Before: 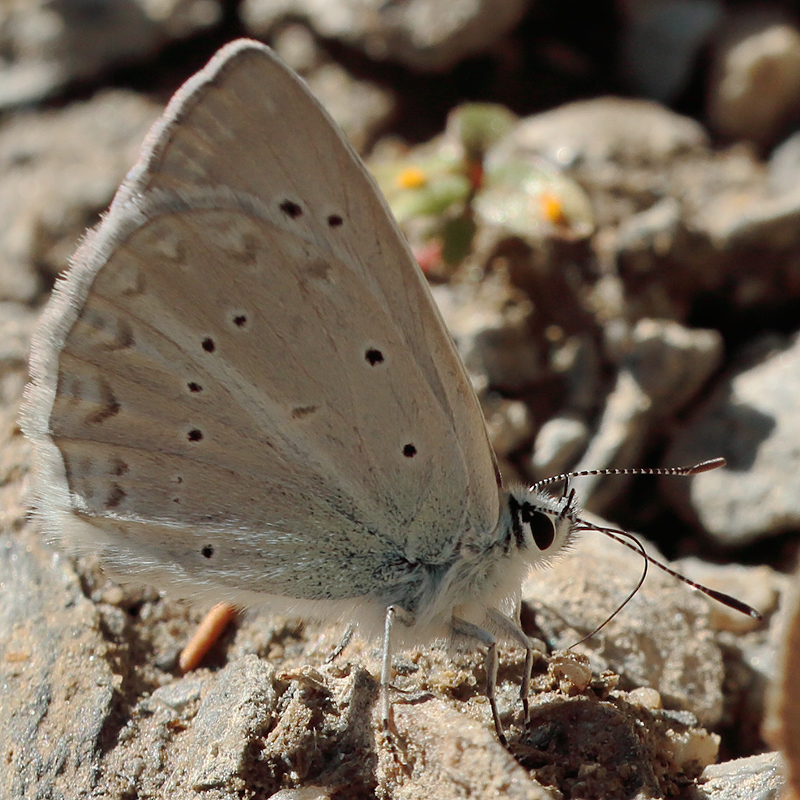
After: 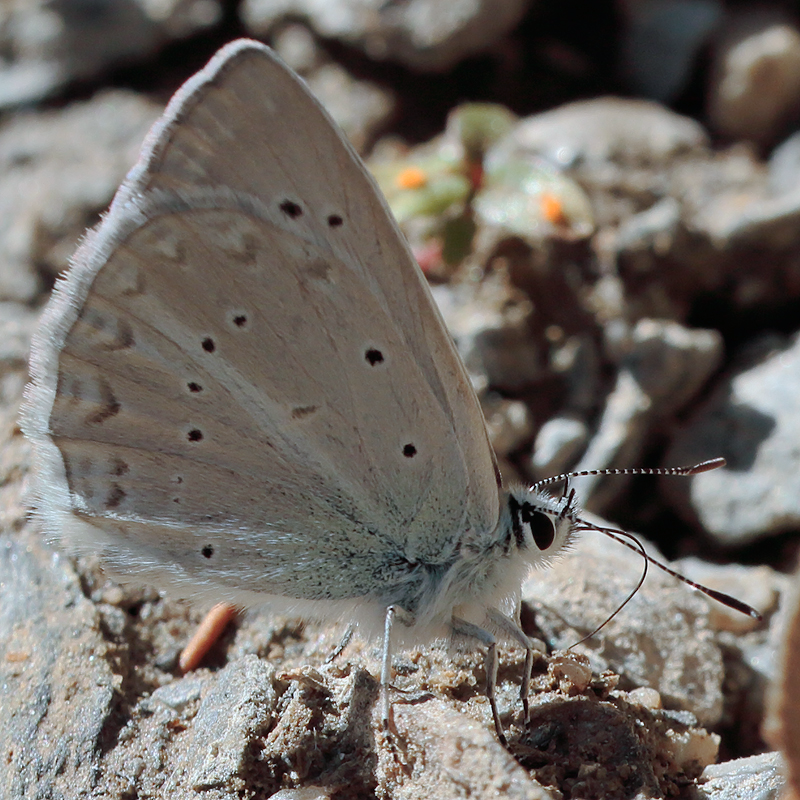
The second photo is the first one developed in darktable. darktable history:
color calibration: x 0.37, y 0.382, temperature 4310.58 K
color zones: curves: ch1 [(0, 0.469) (0.072, 0.457) (0.243, 0.494) (0.429, 0.5) (0.571, 0.5) (0.714, 0.5) (0.857, 0.5) (1, 0.469)]; ch2 [(0, 0.499) (0.143, 0.467) (0.242, 0.436) (0.429, 0.493) (0.571, 0.5) (0.714, 0.5) (0.857, 0.5) (1, 0.499)]
